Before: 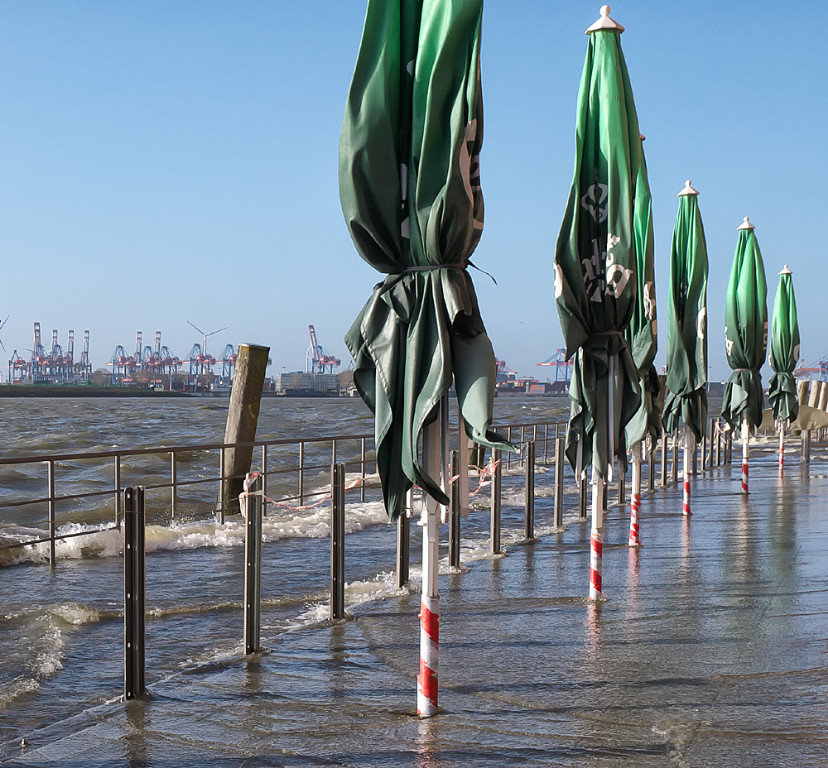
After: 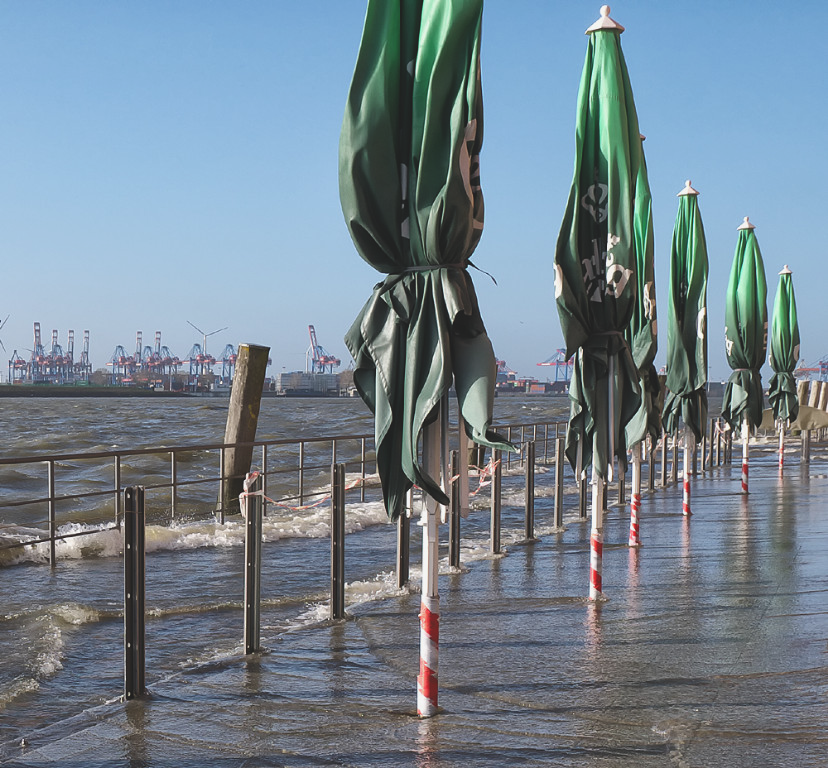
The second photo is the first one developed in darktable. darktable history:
exposure: black level correction -0.015, exposure -0.136 EV, compensate highlight preservation false
